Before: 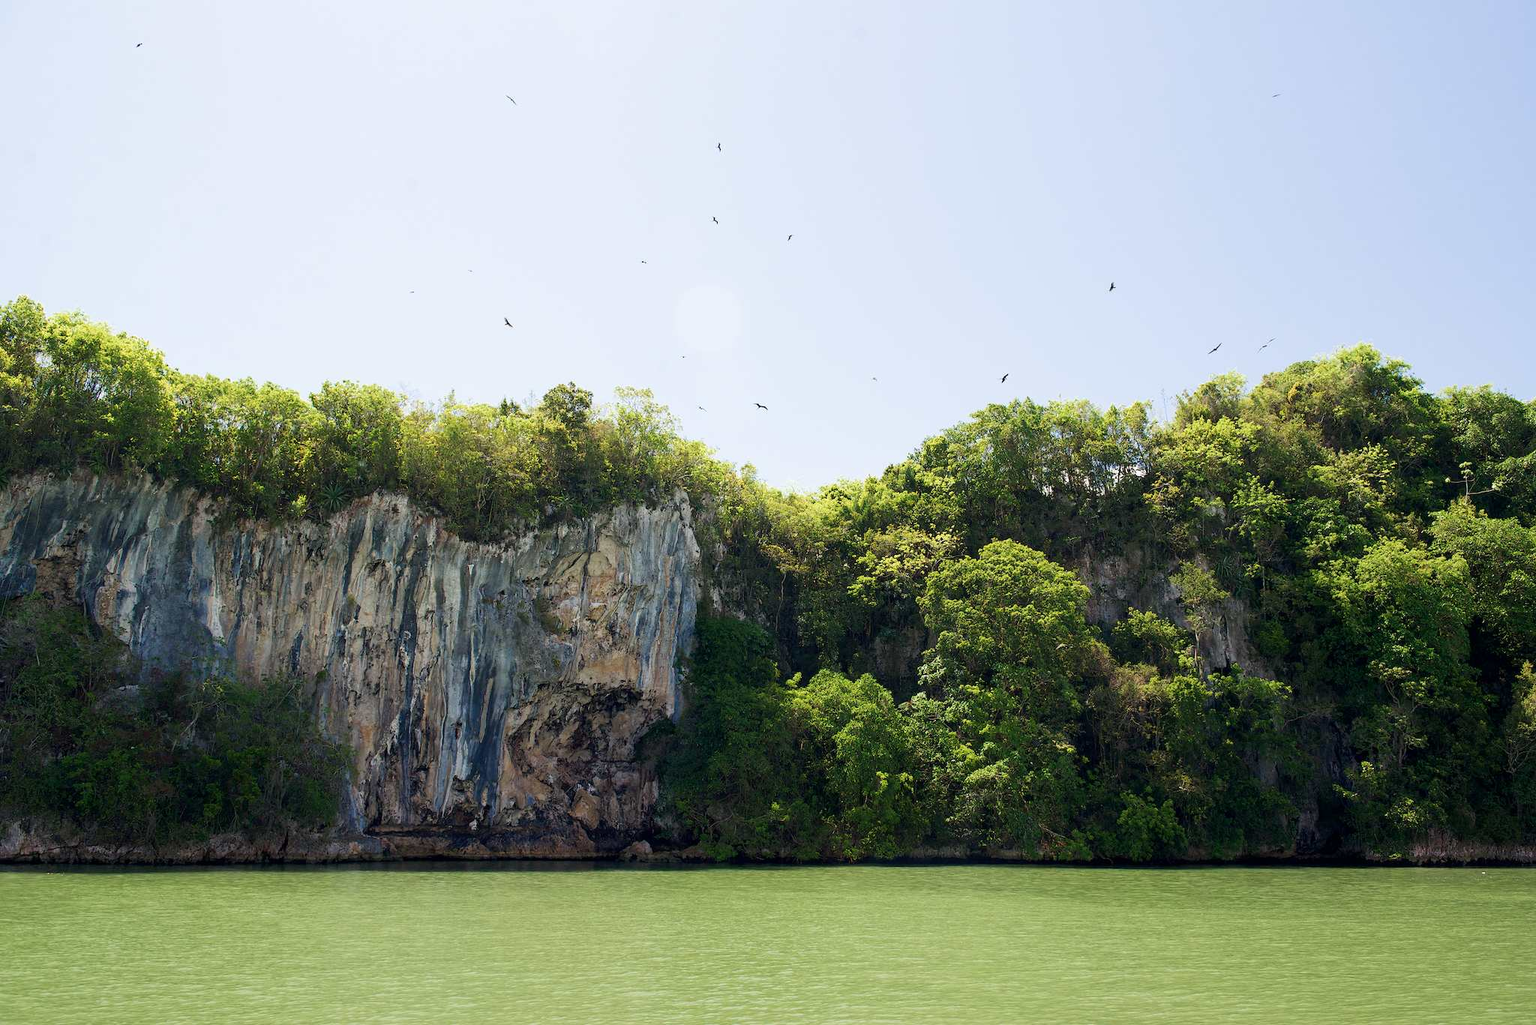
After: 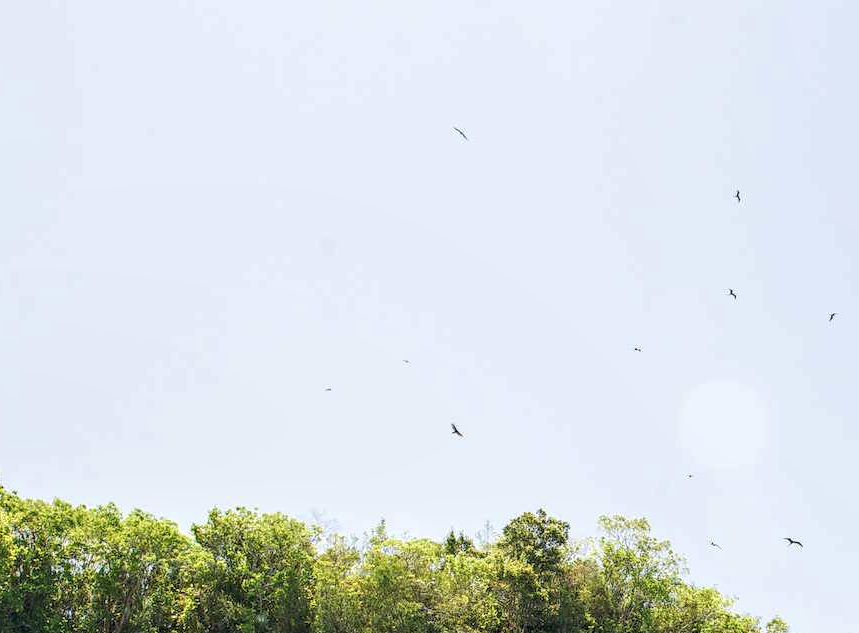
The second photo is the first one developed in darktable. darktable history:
crop and rotate: left 10.817%, top 0.062%, right 47.194%, bottom 53.626%
local contrast: highlights 61%, detail 143%, midtone range 0.428
